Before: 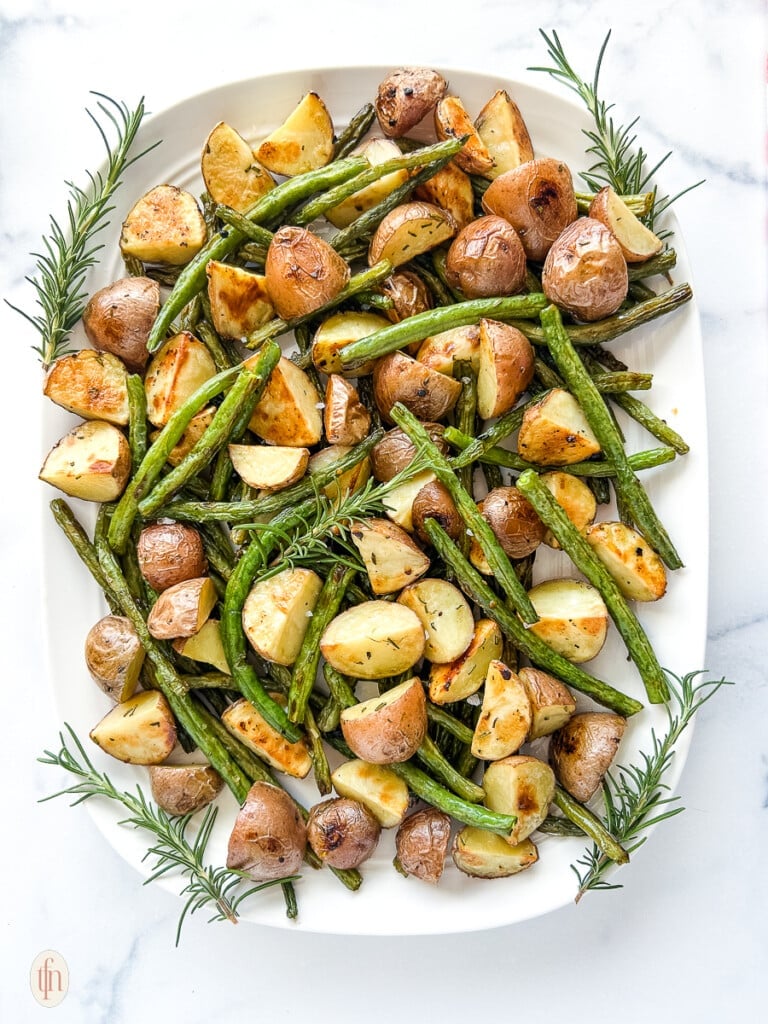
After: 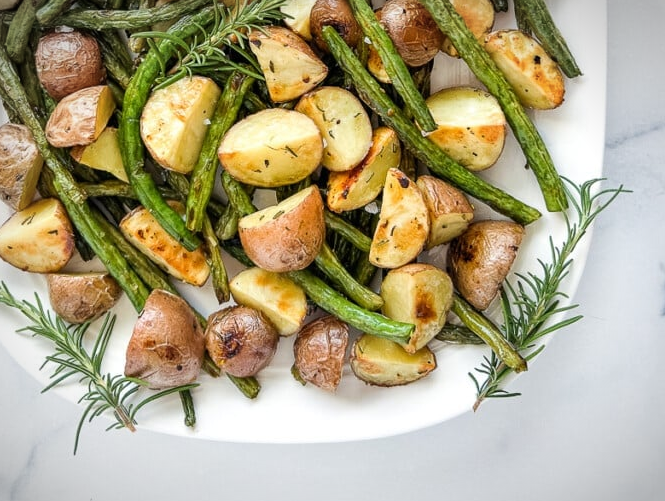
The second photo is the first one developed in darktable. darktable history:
white balance: emerald 1
crop and rotate: left 13.306%, top 48.129%, bottom 2.928%
vignetting: fall-off start 87%, automatic ratio true
